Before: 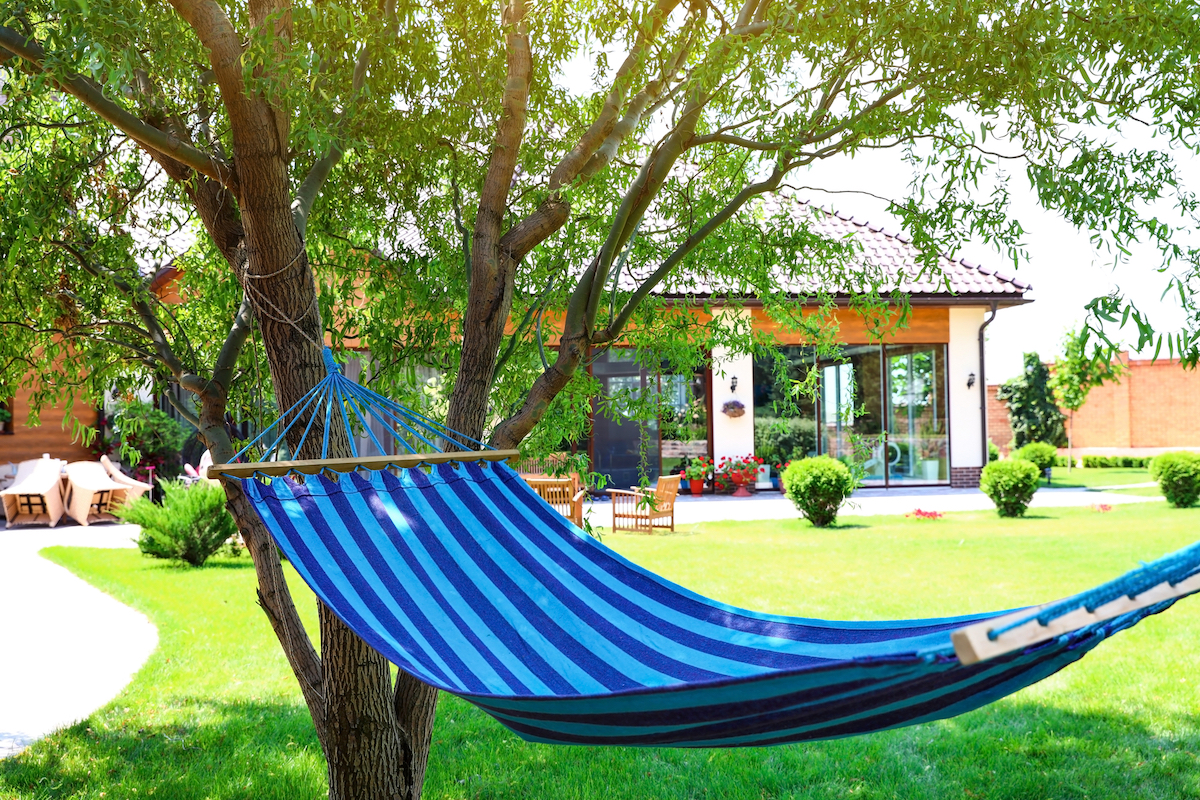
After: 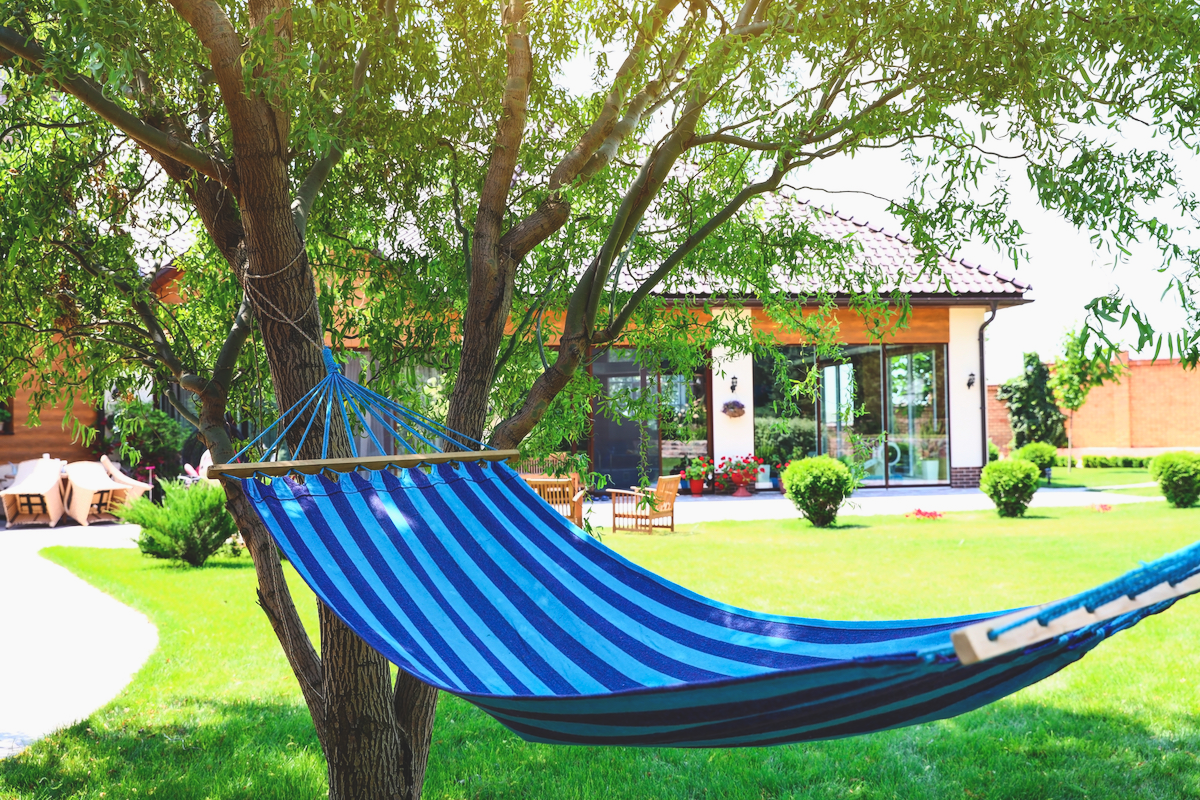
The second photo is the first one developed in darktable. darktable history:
exposure: black level correction -0.025, exposure -0.118 EV, compensate highlight preservation false
contrast brightness saturation: contrast 0.151, brightness -0.007, saturation 0.099
